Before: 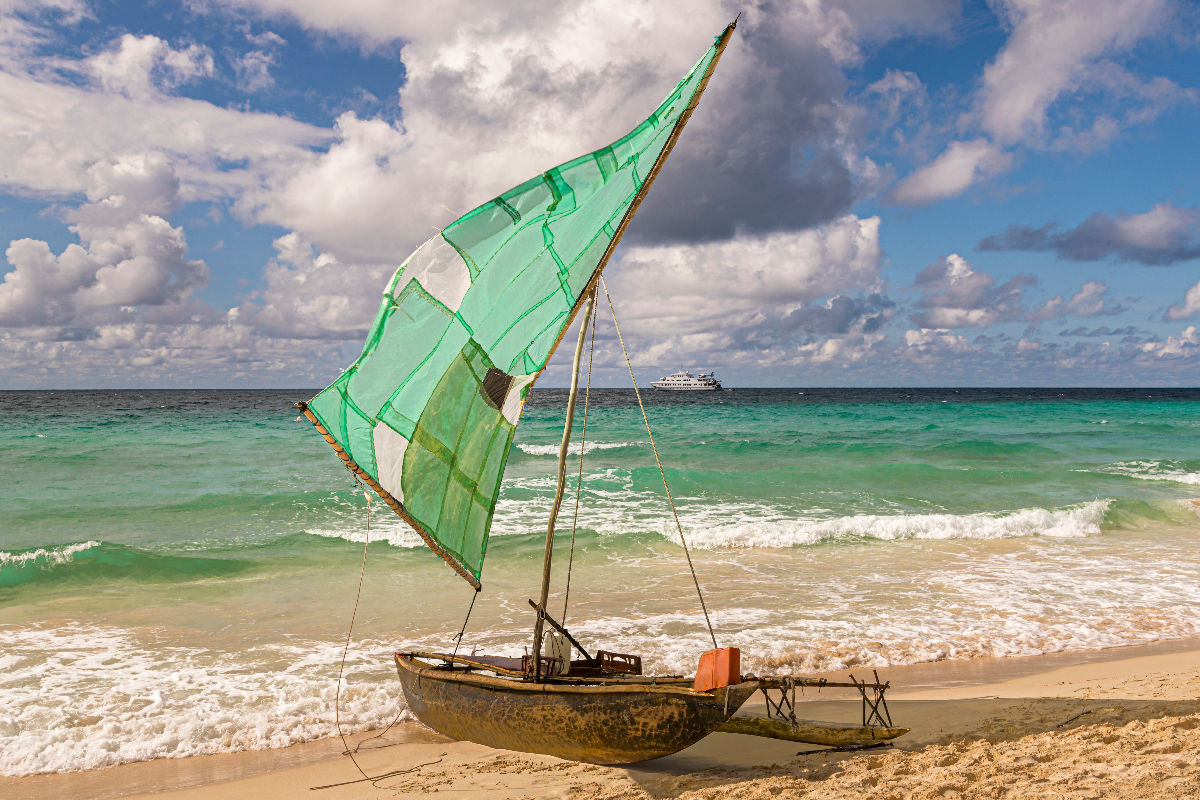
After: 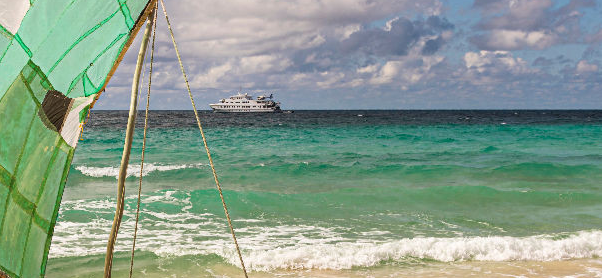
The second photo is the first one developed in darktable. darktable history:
crop: left 36.77%, top 34.771%, right 13.016%, bottom 30.415%
